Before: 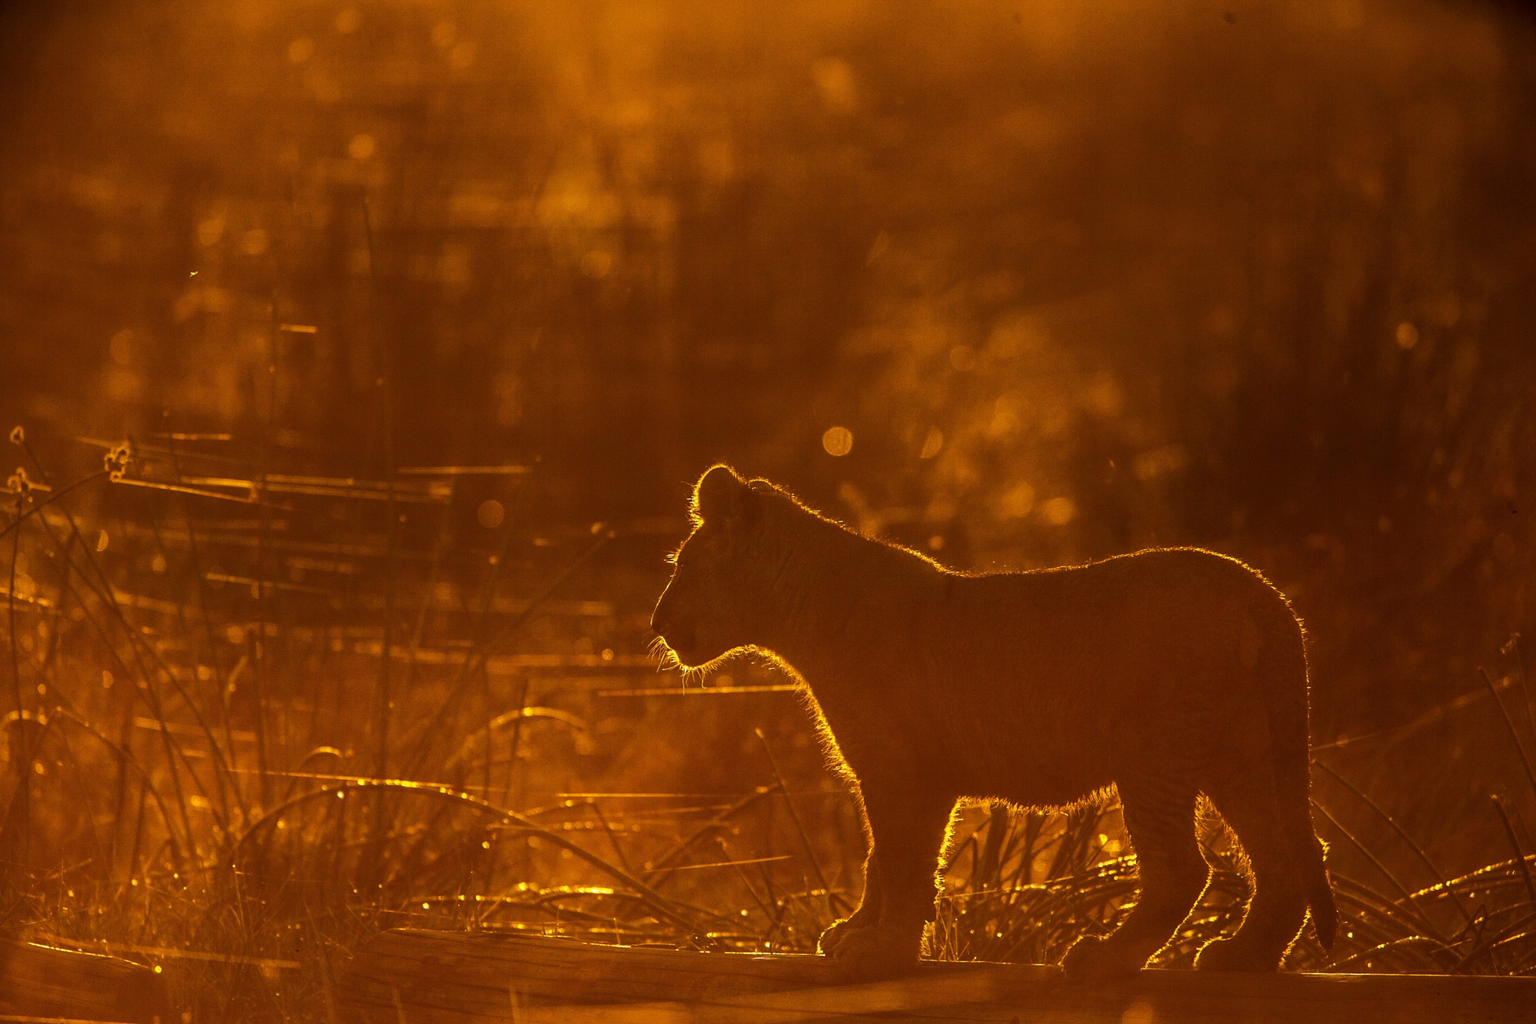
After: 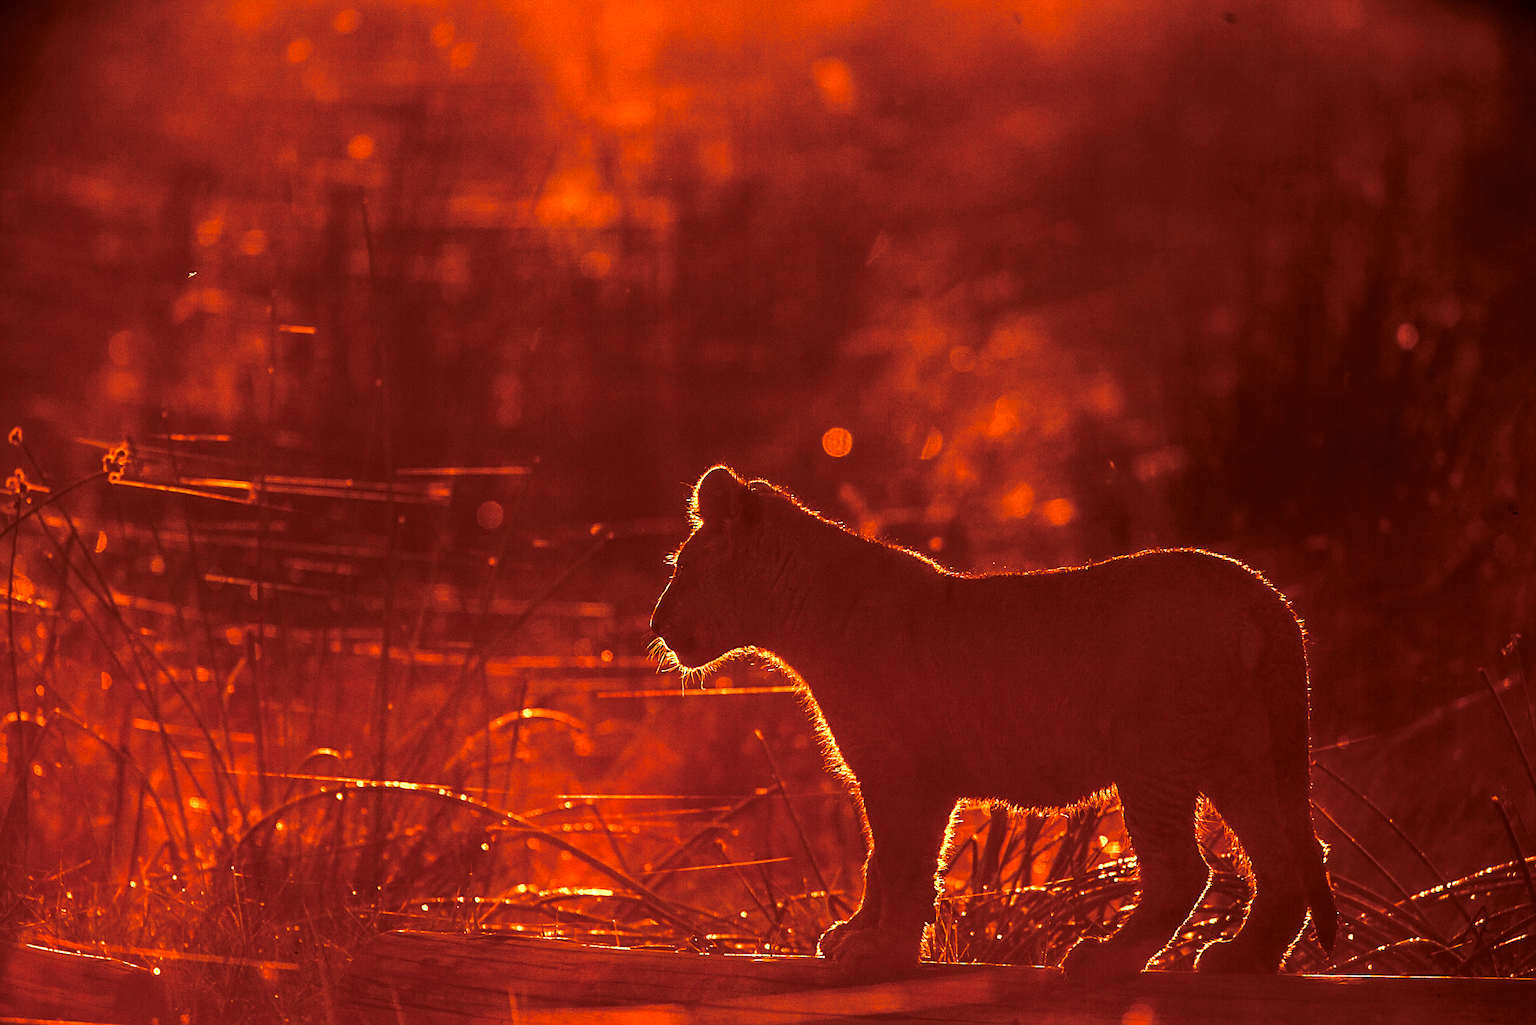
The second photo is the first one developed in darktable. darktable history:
contrast brightness saturation: contrast 0.13, brightness -0.05, saturation 0.16
crop and rotate: left 0.126%
sharpen: amount 0.6
split-toning: on, module defaults
color zones: curves: ch0 [(0, 0.511) (0.143, 0.531) (0.286, 0.56) (0.429, 0.5) (0.571, 0.5) (0.714, 0.5) (0.857, 0.5) (1, 0.5)]; ch1 [(0, 0.525) (0.143, 0.705) (0.286, 0.715) (0.429, 0.35) (0.571, 0.35) (0.714, 0.35) (0.857, 0.4) (1, 0.4)]; ch2 [(0, 0.572) (0.143, 0.512) (0.286, 0.473) (0.429, 0.45) (0.571, 0.5) (0.714, 0.5) (0.857, 0.518) (1, 0.518)]
